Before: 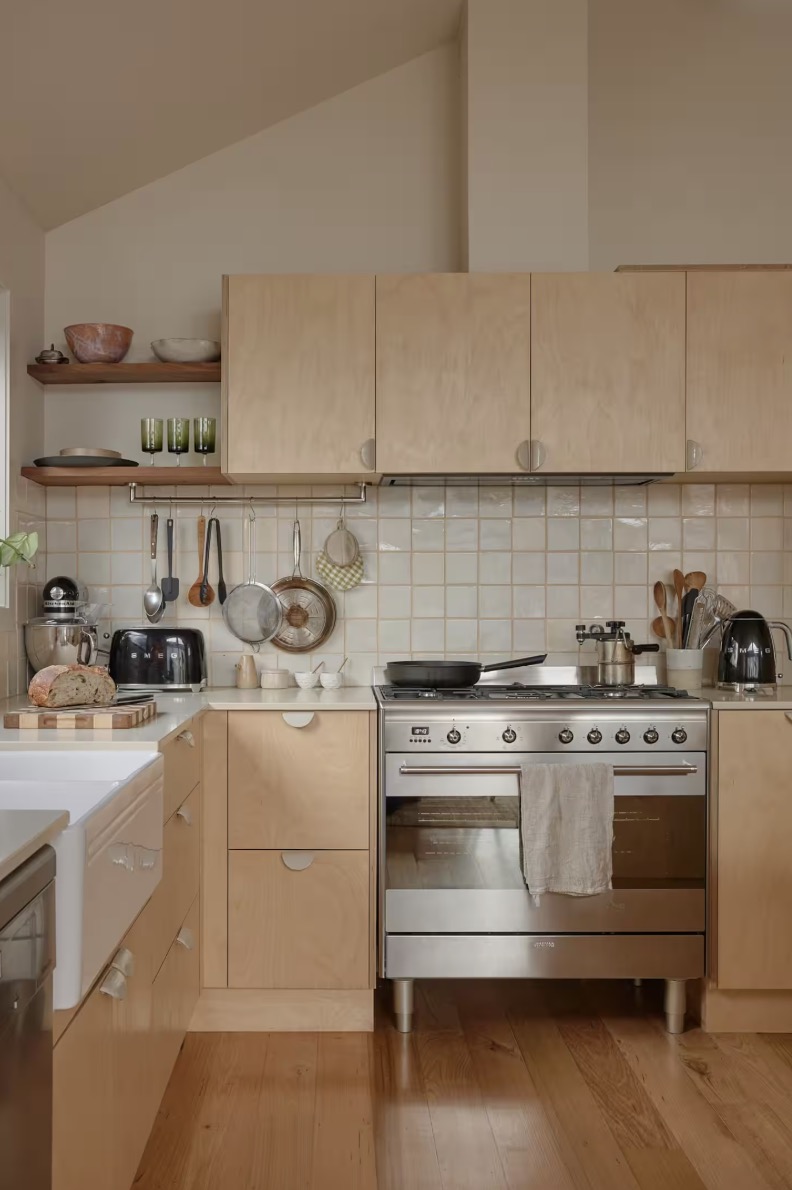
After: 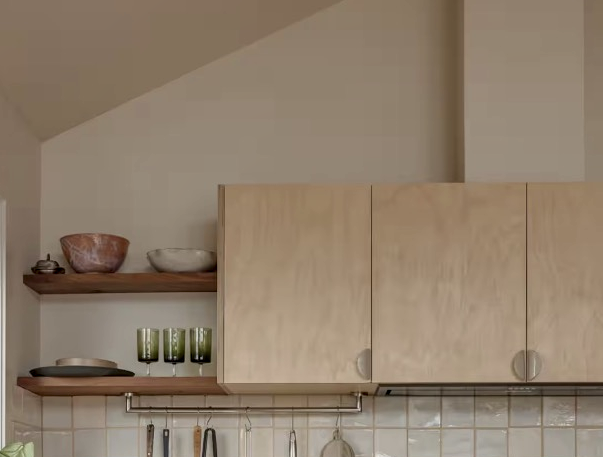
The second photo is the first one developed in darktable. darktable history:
crop: left 0.572%, top 7.64%, right 23.236%, bottom 53.9%
local contrast: detail 130%
